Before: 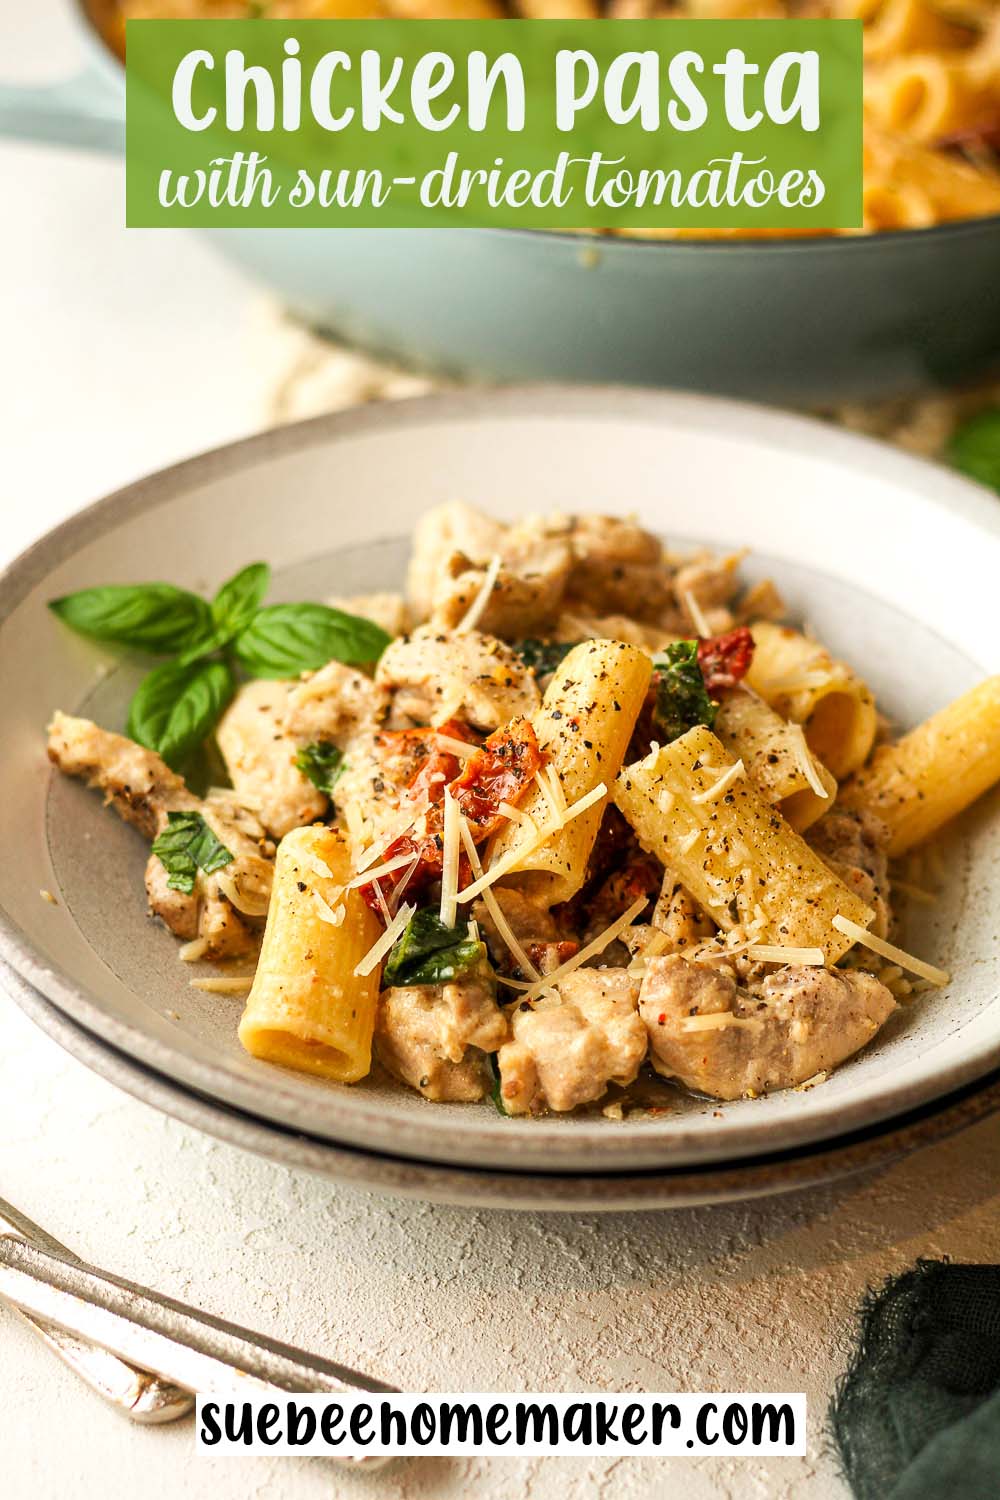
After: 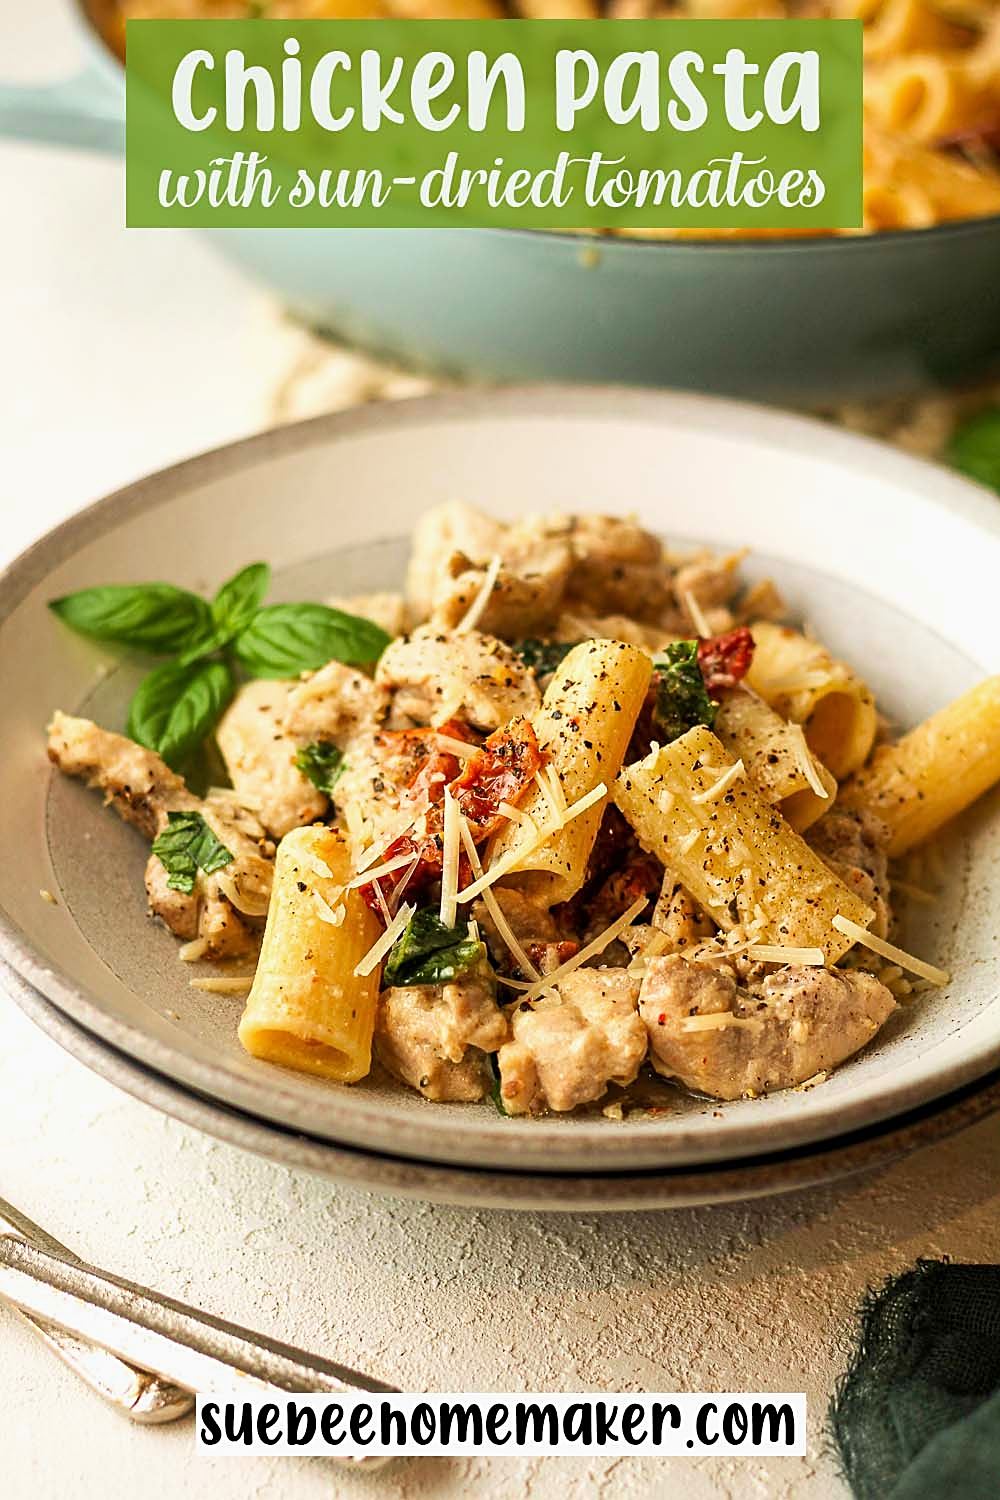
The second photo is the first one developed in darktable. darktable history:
sharpen: on, module defaults
exposure: exposure -0.068 EV, compensate exposure bias true, compensate highlight preservation false
velvia: on, module defaults
